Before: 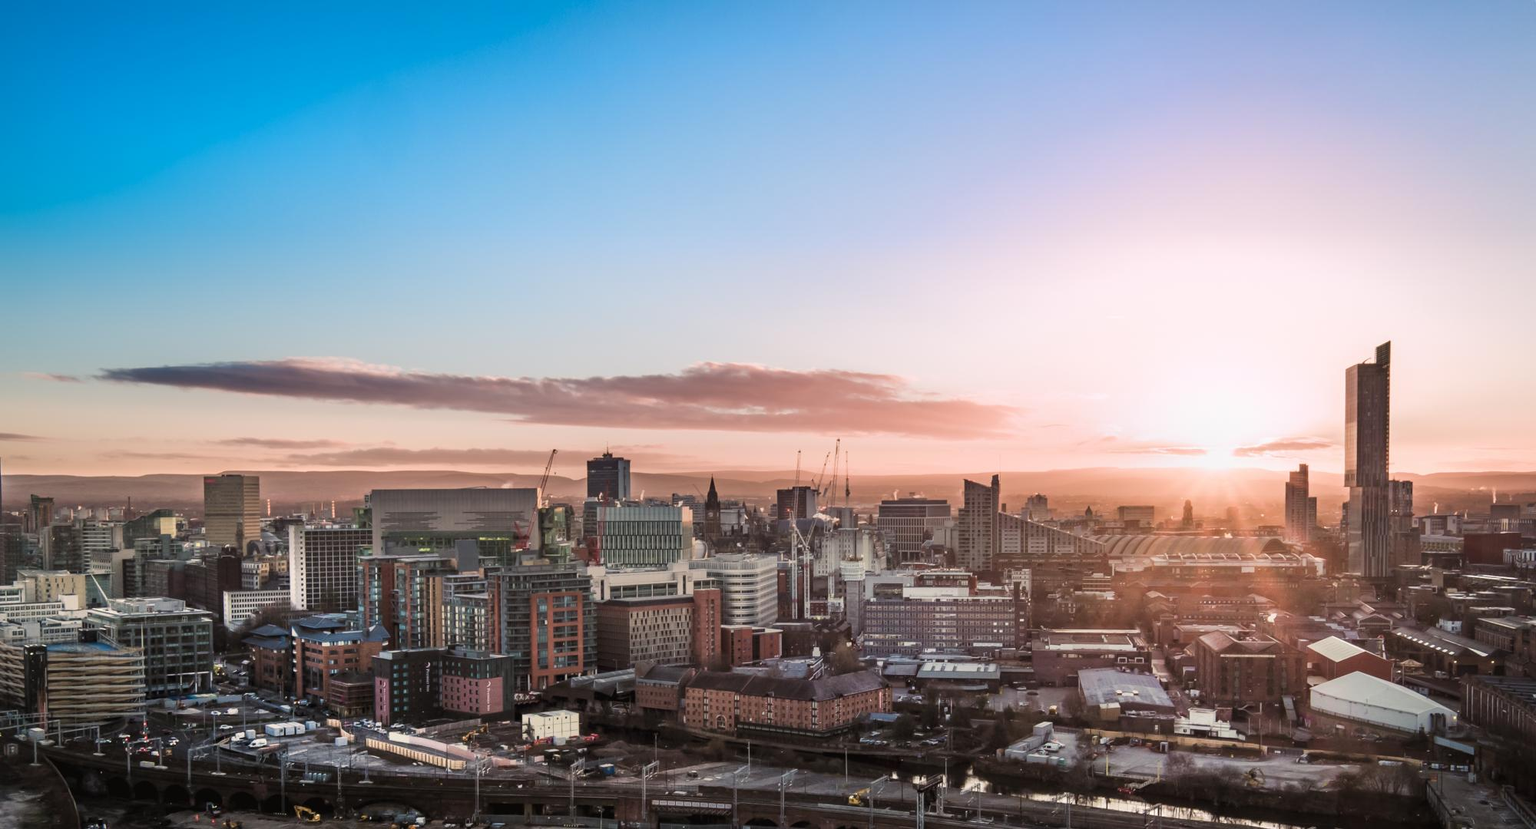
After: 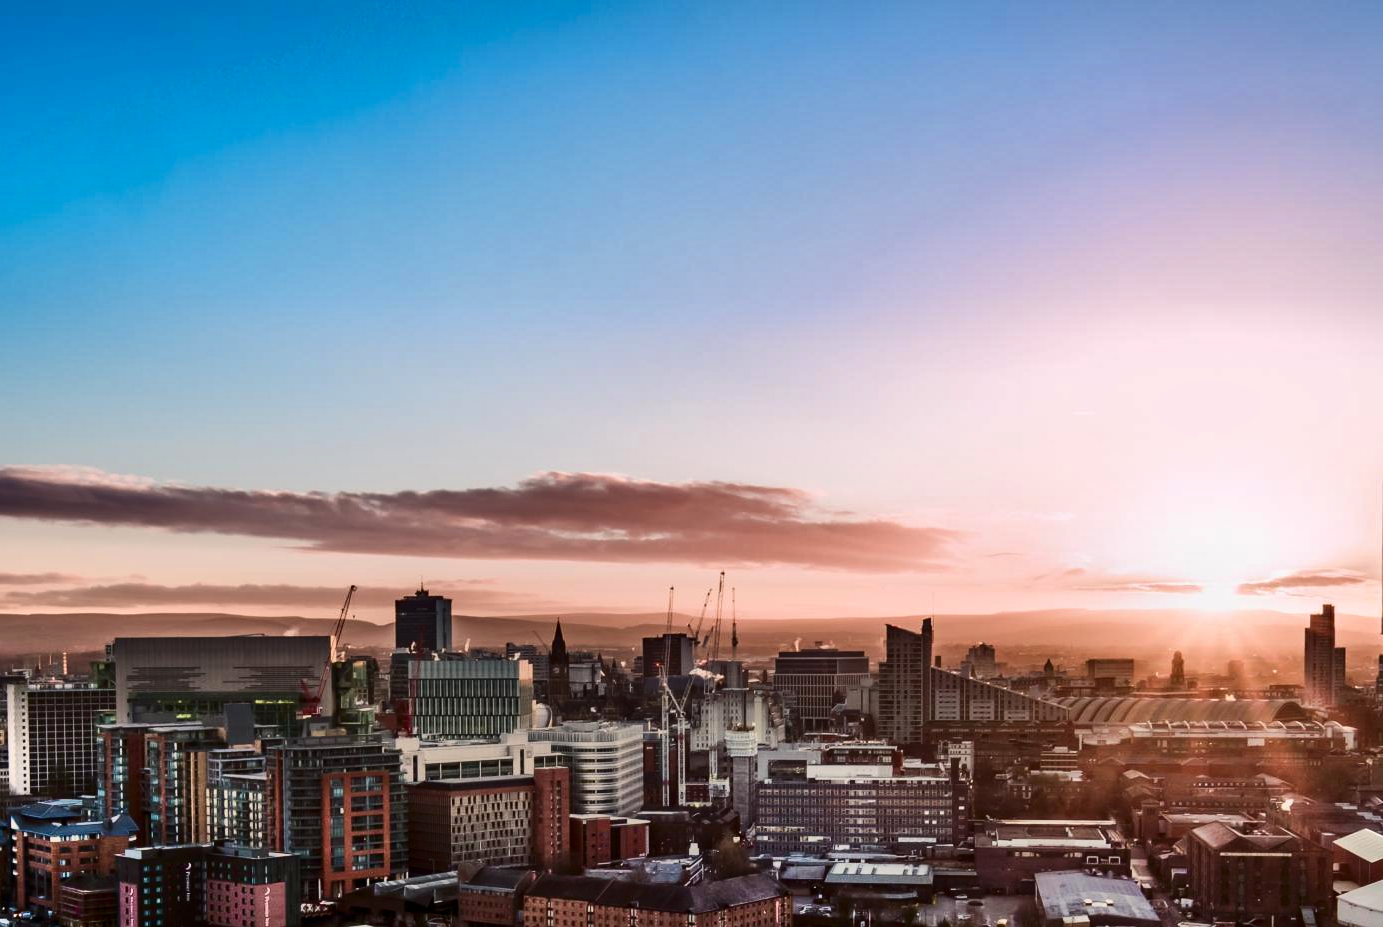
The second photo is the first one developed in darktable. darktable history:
contrast brightness saturation: contrast 0.192, brightness -0.223, saturation 0.116
crop: left 18.49%, right 12.321%, bottom 14.114%
shadows and highlights: low approximation 0.01, soften with gaussian
